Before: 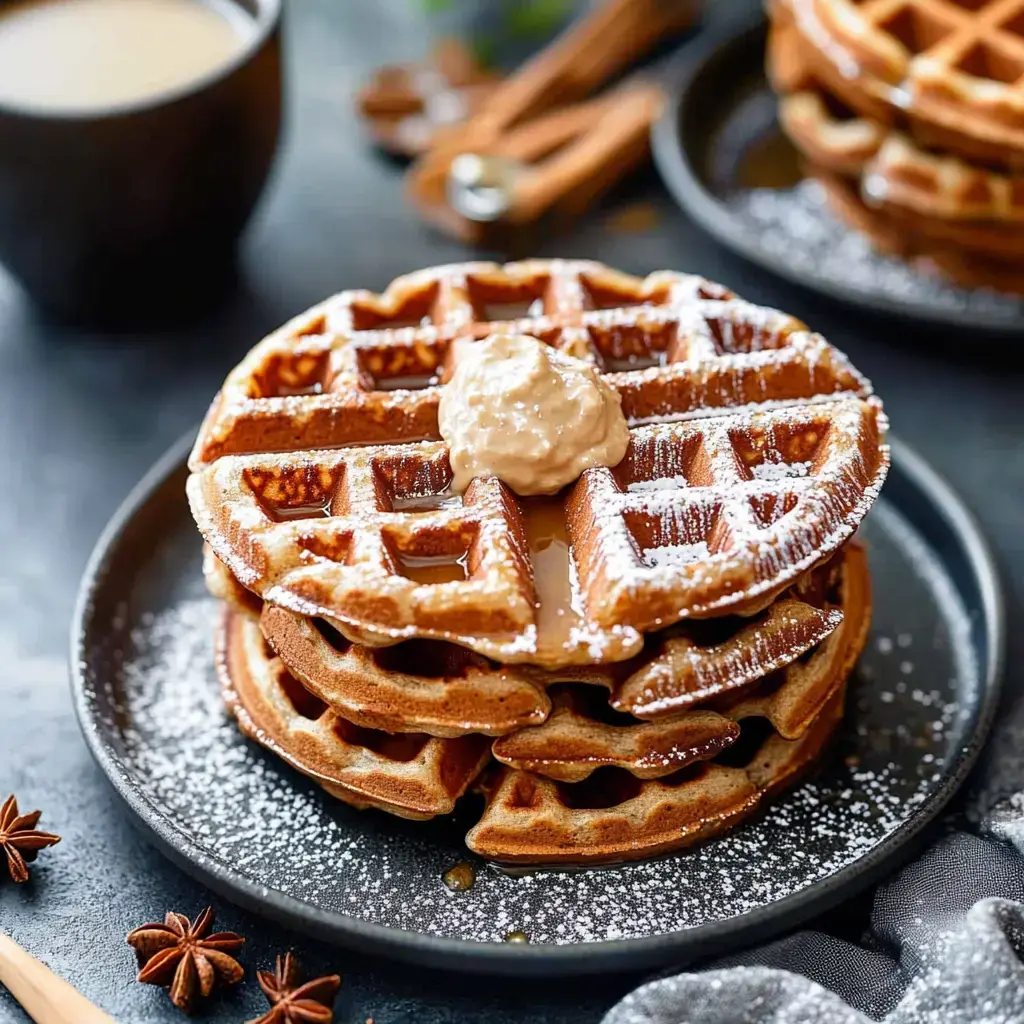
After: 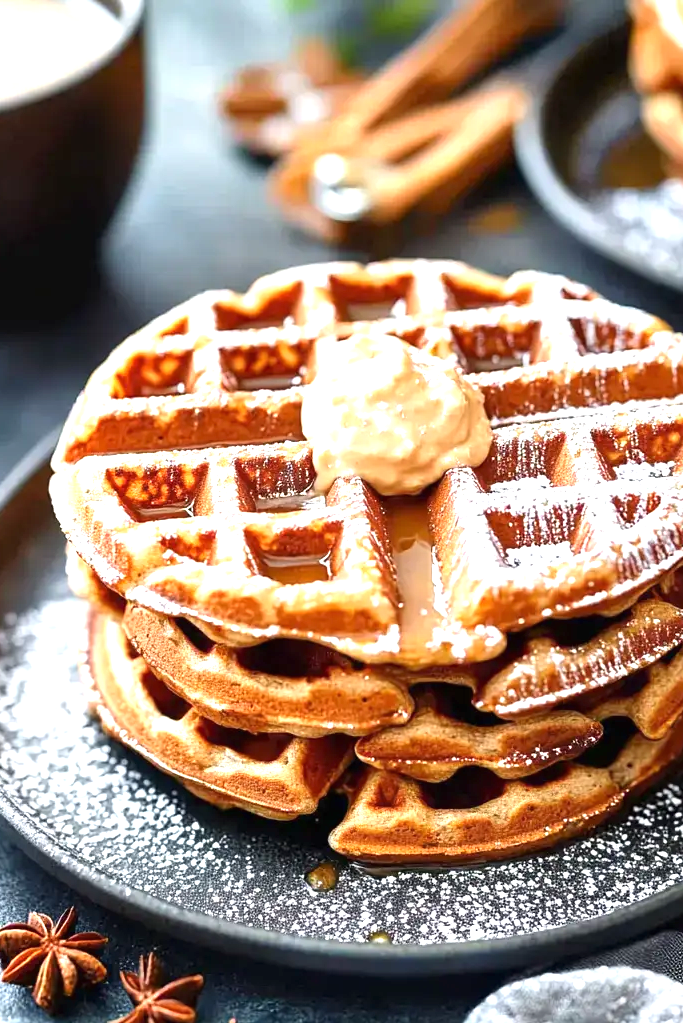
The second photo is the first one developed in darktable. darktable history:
crop and rotate: left 13.379%, right 19.918%
exposure: black level correction 0, exposure 1.001 EV, compensate highlight preservation false
